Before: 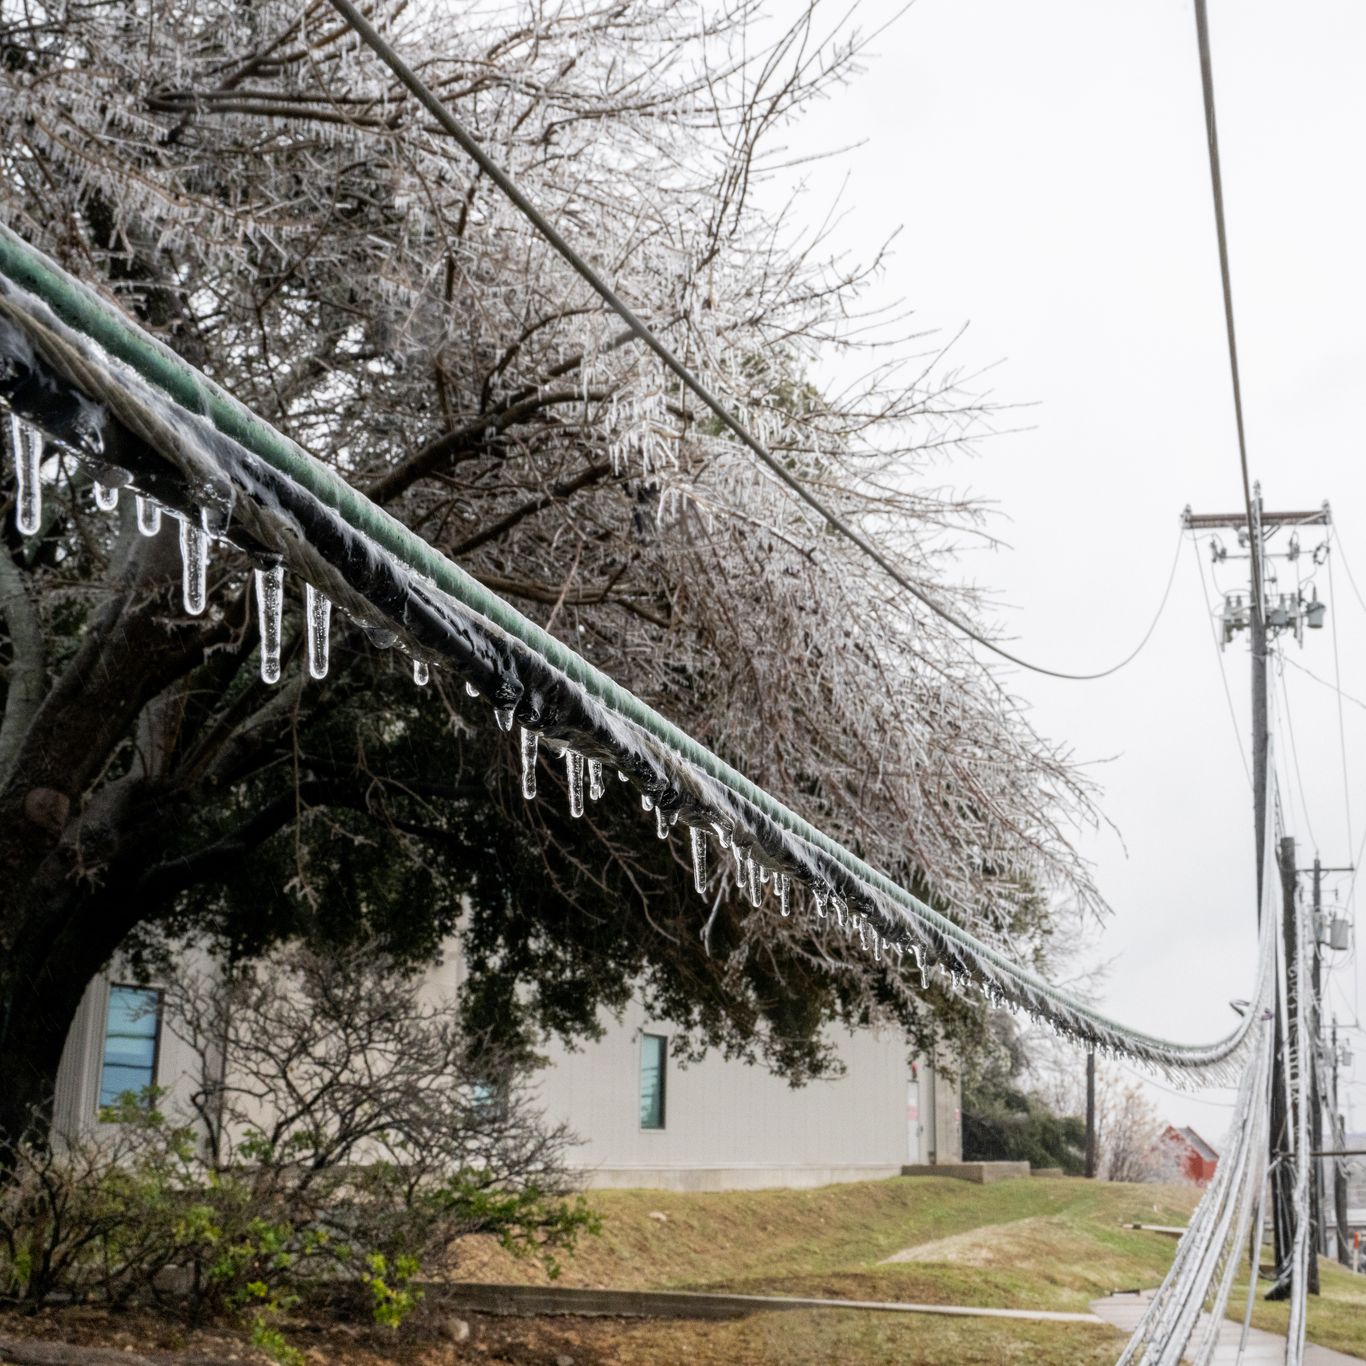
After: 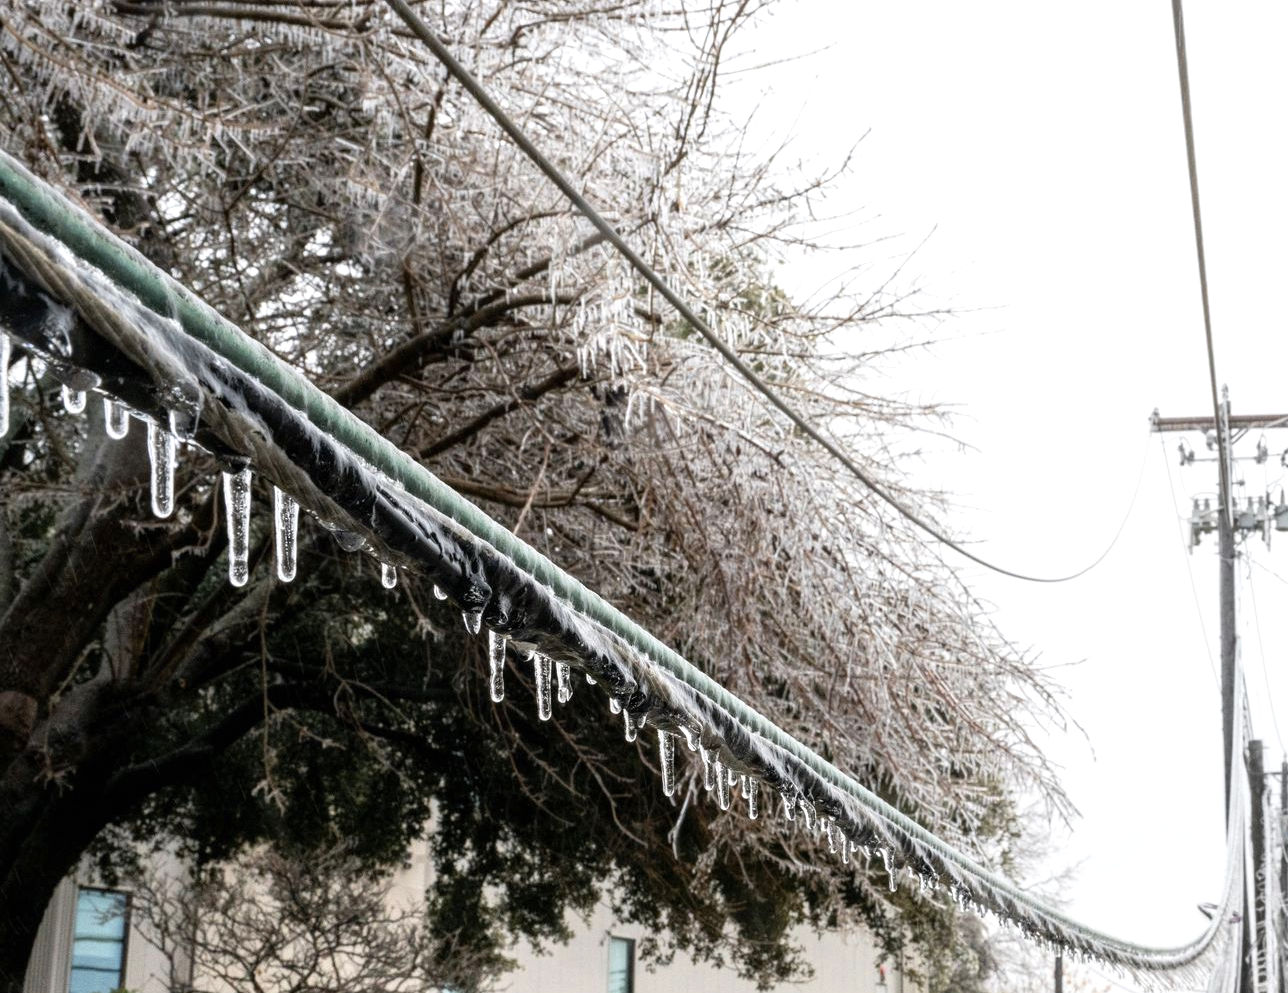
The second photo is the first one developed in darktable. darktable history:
crop: left 2.411%, top 7.114%, right 3.299%, bottom 20.161%
color zones: curves: ch0 [(0.018, 0.548) (0.197, 0.654) (0.425, 0.447) (0.605, 0.658) (0.732, 0.579)]; ch1 [(0.105, 0.531) (0.224, 0.531) (0.386, 0.39) (0.618, 0.456) (0.732, 0.456) (0.956, 0.421)]; ch2 [(0.039, 0.583) (0.215, 0.465) (0.399, 0.544) (0.465, 0.548) (0.614, 0.447) (0.724, 0.43) (0.882, 0.623) (0.956, 0.632)]
exposure: black level correction 0, exposure 0.3 EV, compensate exposure bias true, compensate highlight preservation false
